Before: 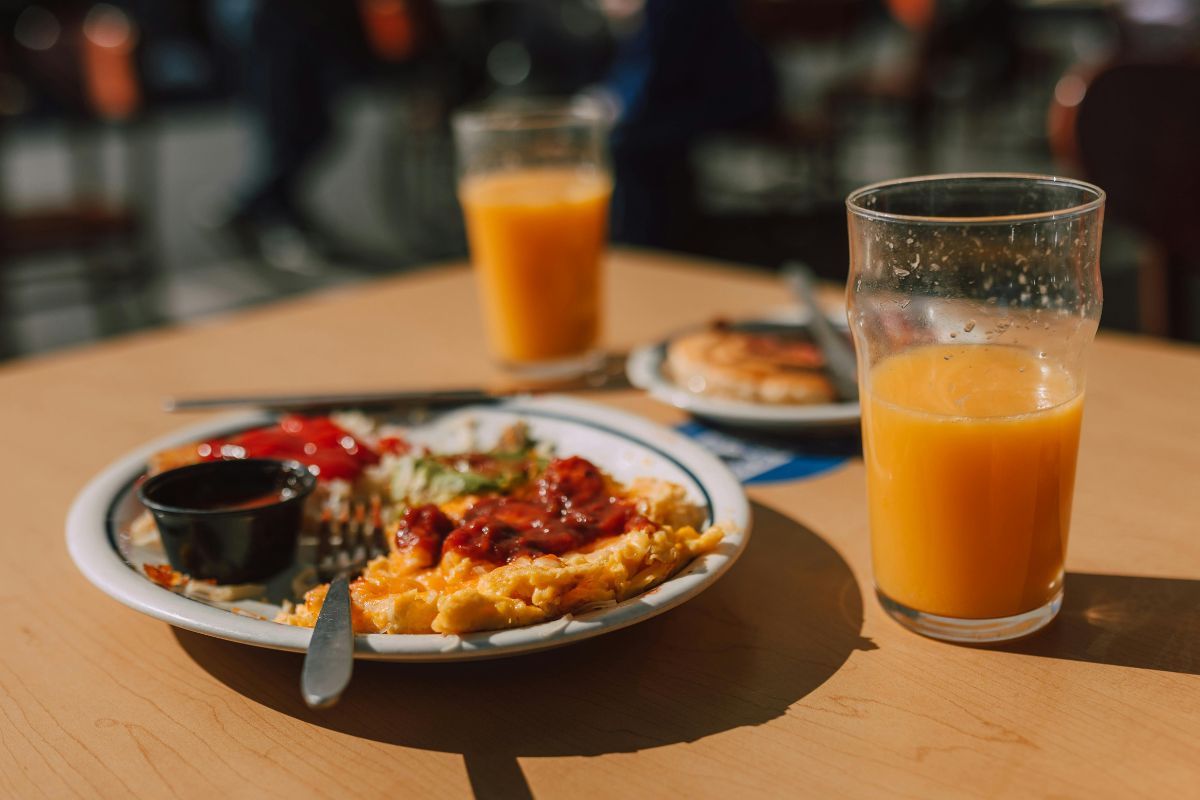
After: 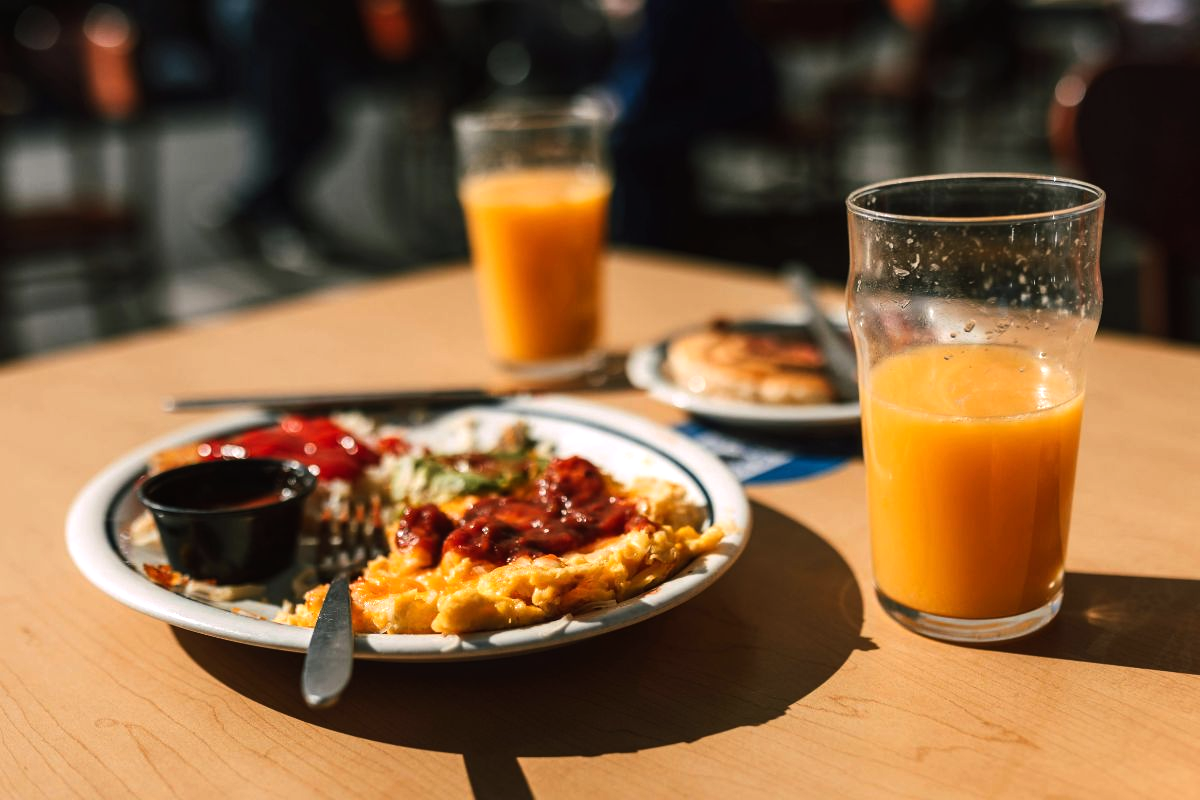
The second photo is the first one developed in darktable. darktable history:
tone equalizer: -8 EV -0.716 EV, -7 EV -0.675 EV, -6 EV -0.58 EV, -5 EV -0.393 EV, -3 EV 0.402 EV, -2 EV 0.6 EV, -1 EV 0.691 EV, +0 EV 0.726 EV, edges refinement/feathering 500, mask exposure compensation -1.57 EV, preserve details no
